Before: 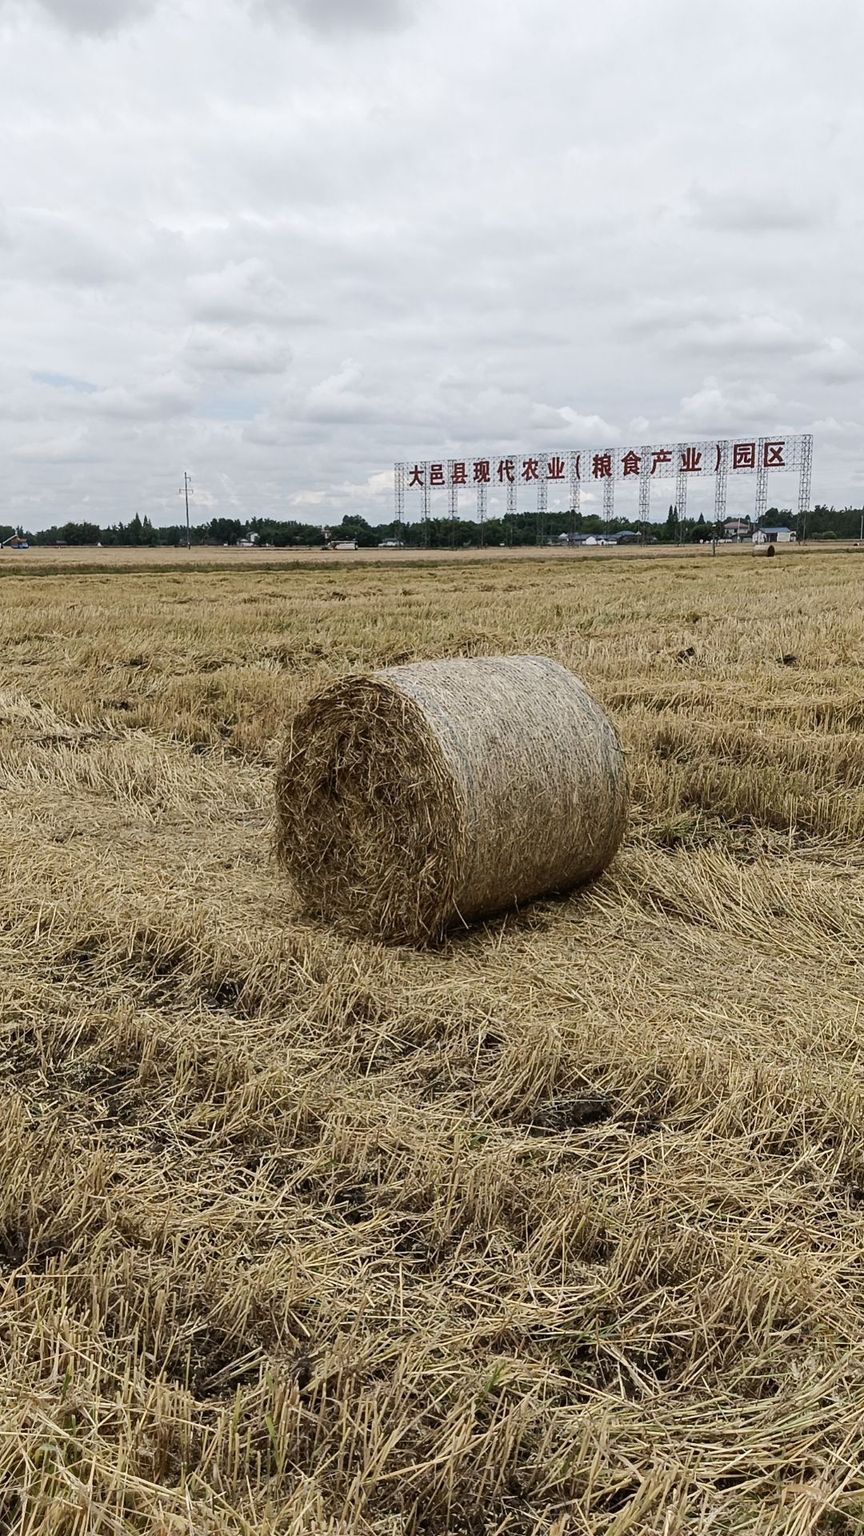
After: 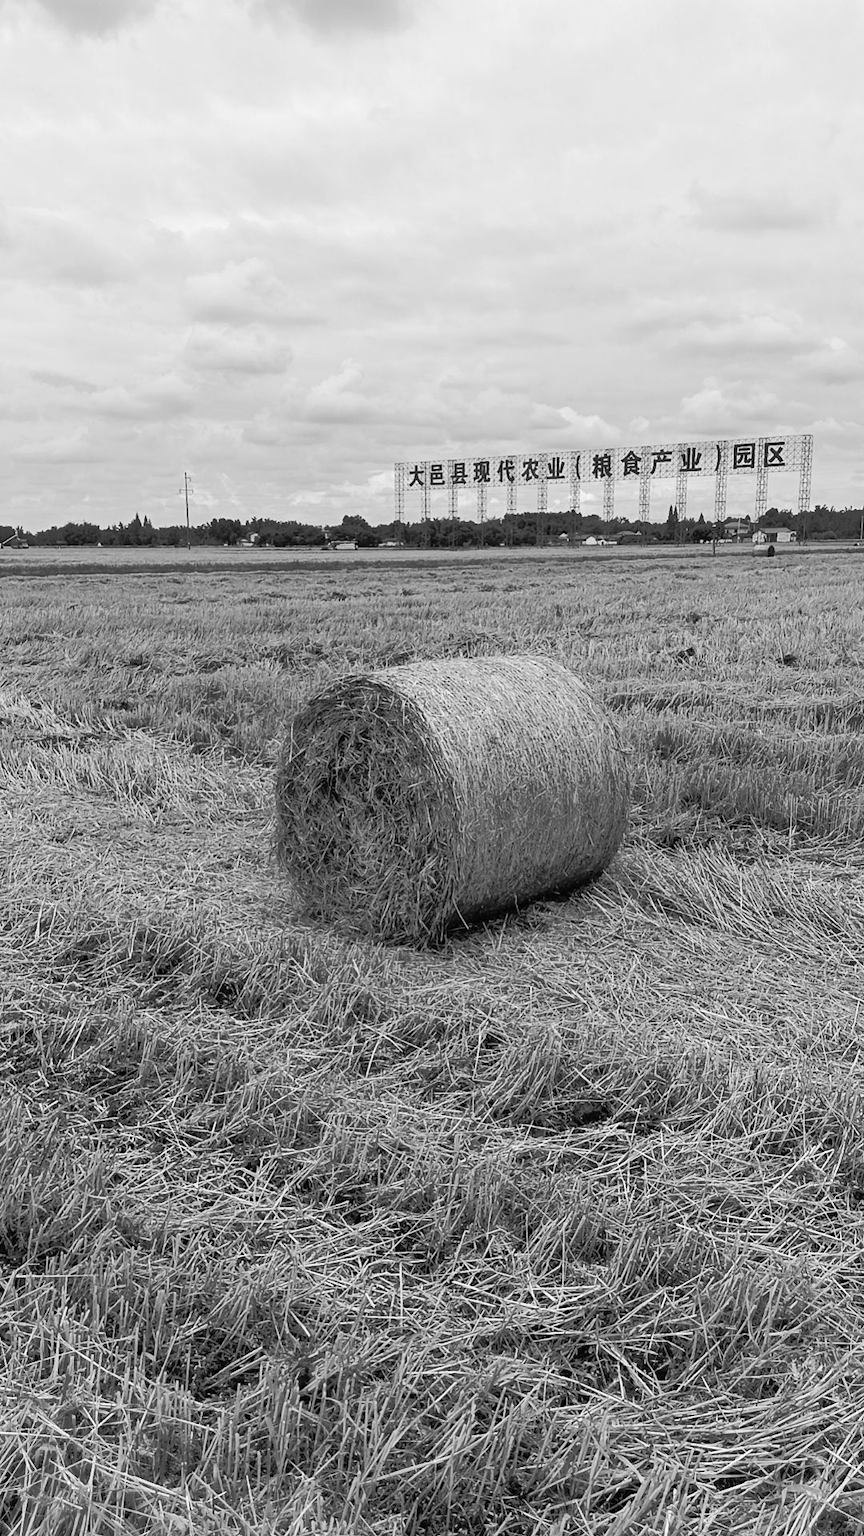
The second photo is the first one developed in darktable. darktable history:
monochrome: on, module defaults
color balance: output saturation 120%
tone equalizer: -8 EV -0.528 EV, -7 EV -0.319 EV, -6 EV -0.083 EV, -5 EV 0.413 EV, -4 EV 0.985 EV, -3 EV 0.791 EV, -2 EV -0.01 EV, -1 EV 0.14 EV, +0 EV -0.012 EV, smoothing 1
color correction: highlights a* 21.16, highlights b* 19.61
